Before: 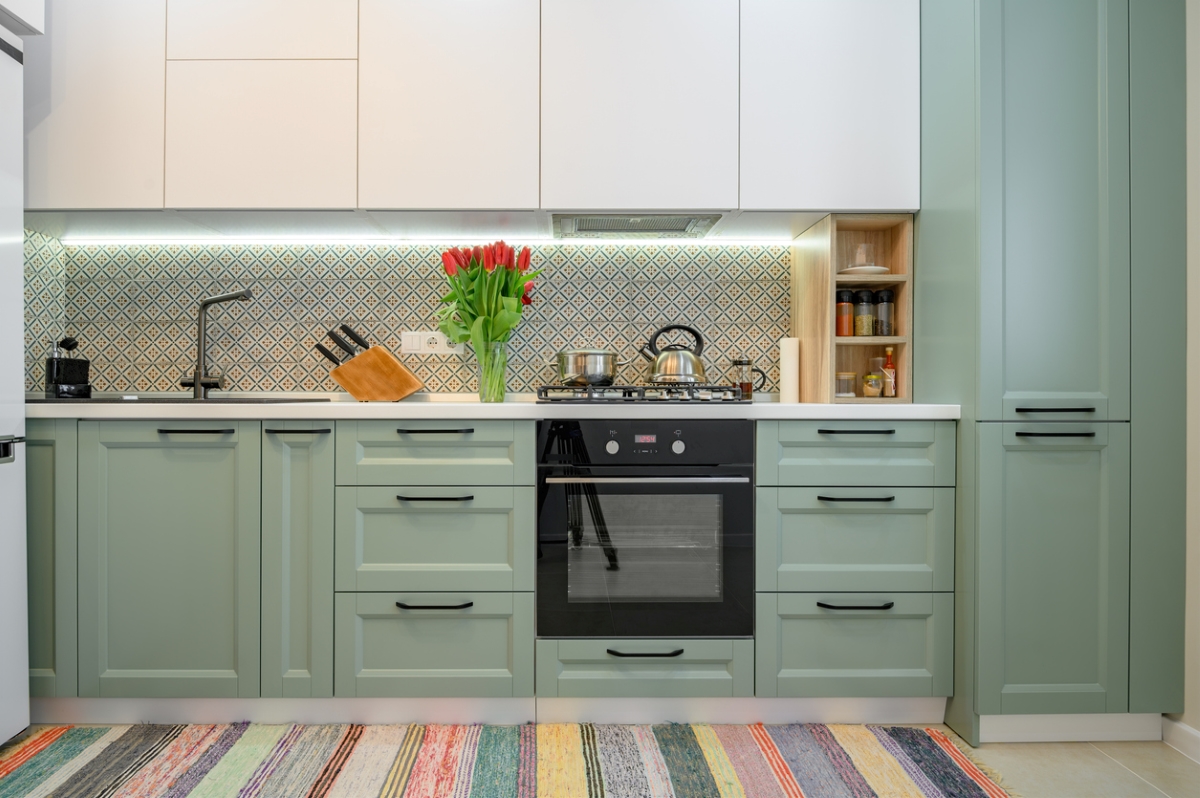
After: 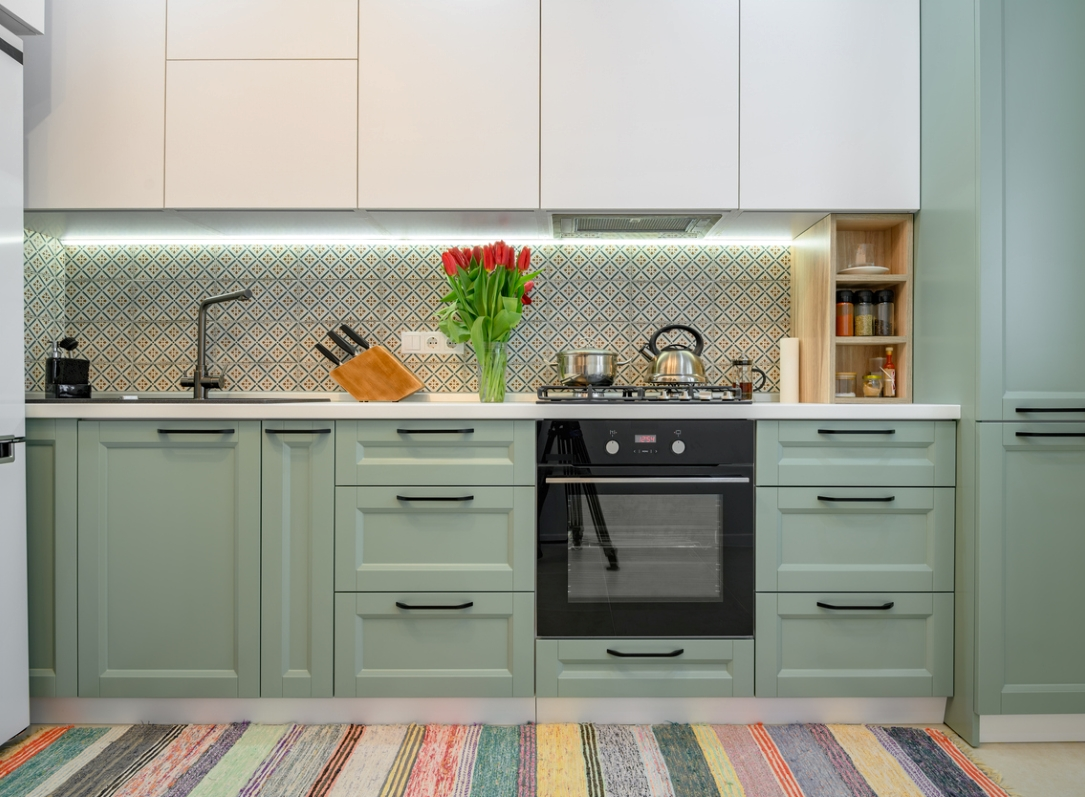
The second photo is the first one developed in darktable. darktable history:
shadows and highlights: shadows 32, highlights -32, soften with gaussian
crop: right 9.509%, bottom 0.031%
